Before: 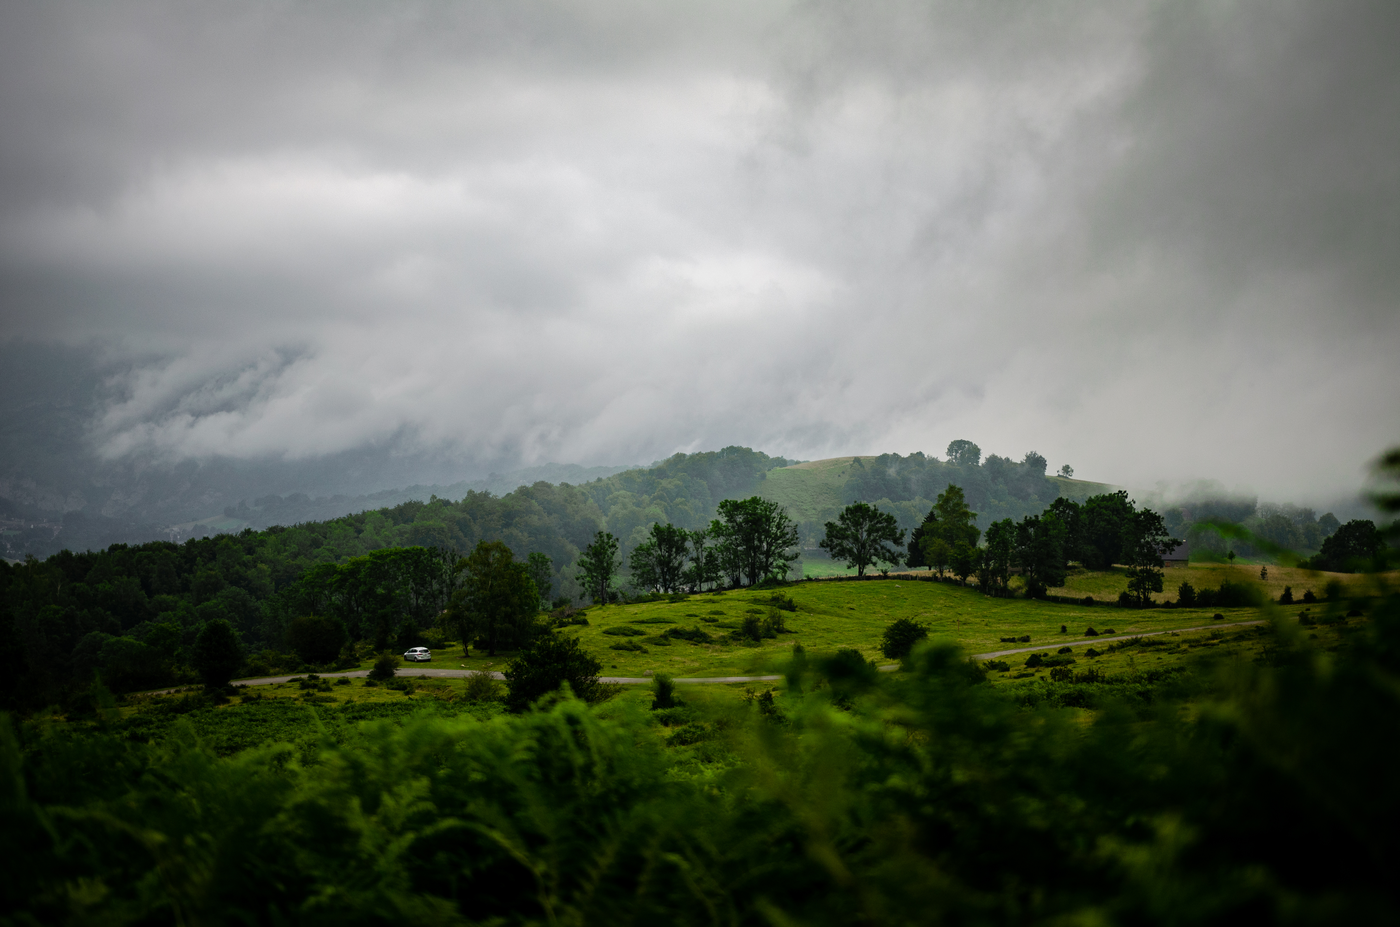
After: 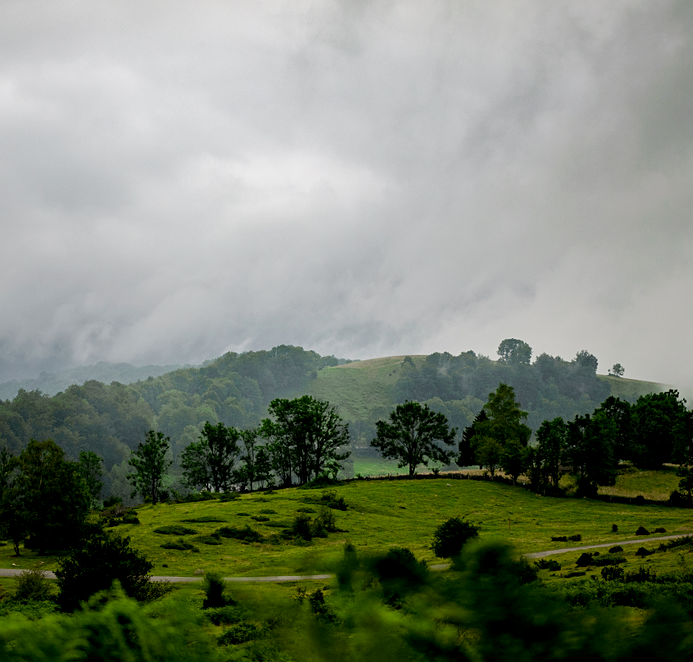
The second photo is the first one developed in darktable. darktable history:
sharpen: amount 0.2
exposure: black level correction 0.005, exposure 0.001 EV, compensate highlight preservation false
crop: left 32.075%, top 10.976%, right 18.355%, bottom 17.596%
